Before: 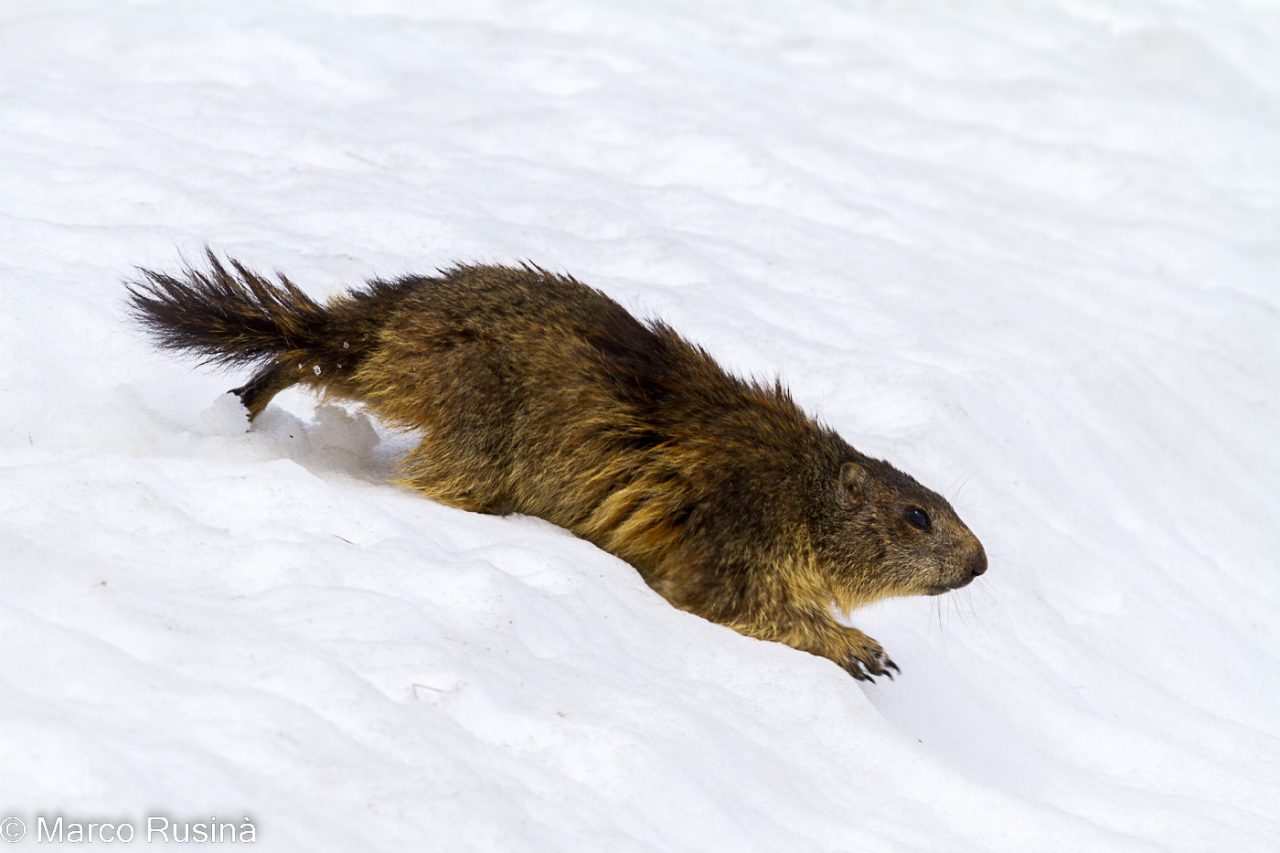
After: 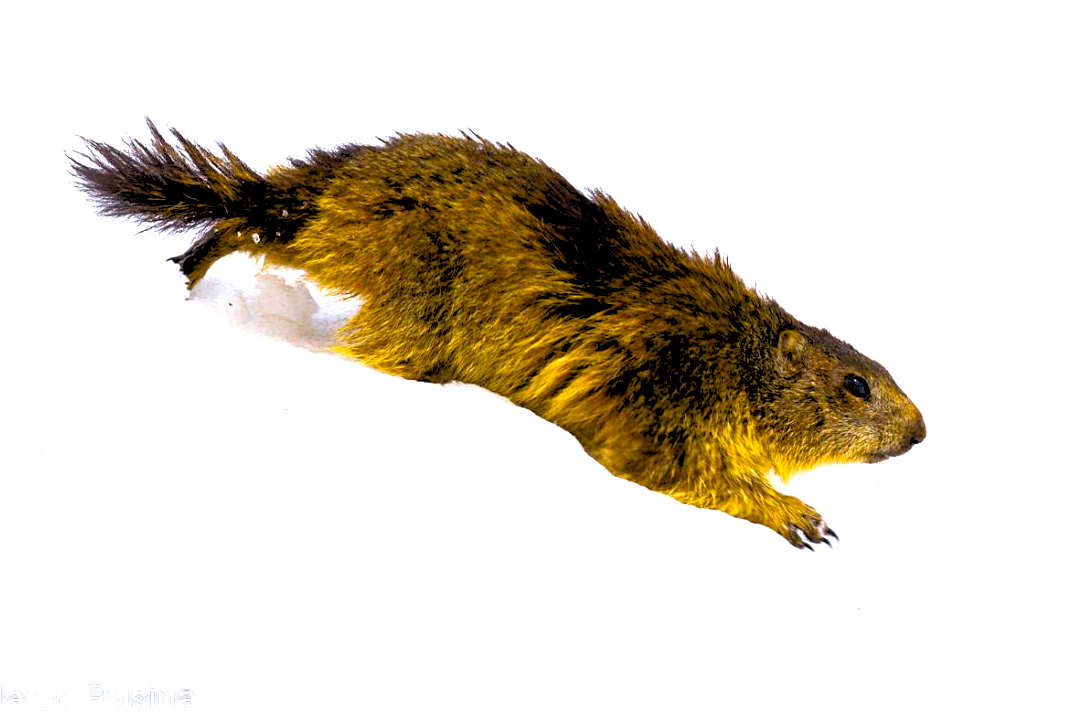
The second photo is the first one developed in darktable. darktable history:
rgb levels: preserve colors sum RGB, levels [[0.038, 0.433, 0.934], [0, 0.5, 1], [0, 0.5, 1]]
exposure: exposure 0.566 EV, compensate highlight preservation false
color balance rgb: linear chroma grading › global chroma 9%, perceptual saturation grading › global saturation 36%, perceptual saturation grading › shadows 35%, perceptual brilliance grading › global brilliance 21.21%, perceptual brilliance grading › shadows -35%, global vibrance 21.21%
crop and rotate: left 4.842%, top 15.51%, right 10.668%
